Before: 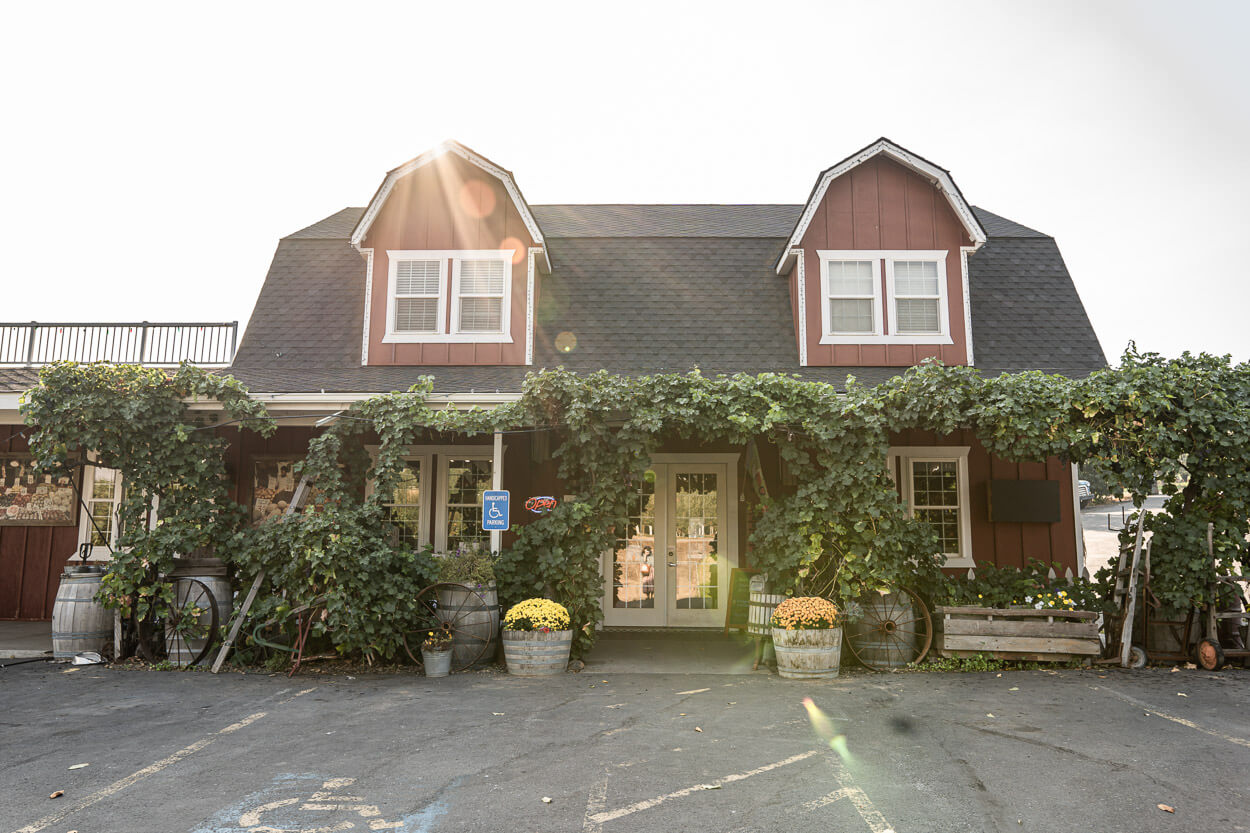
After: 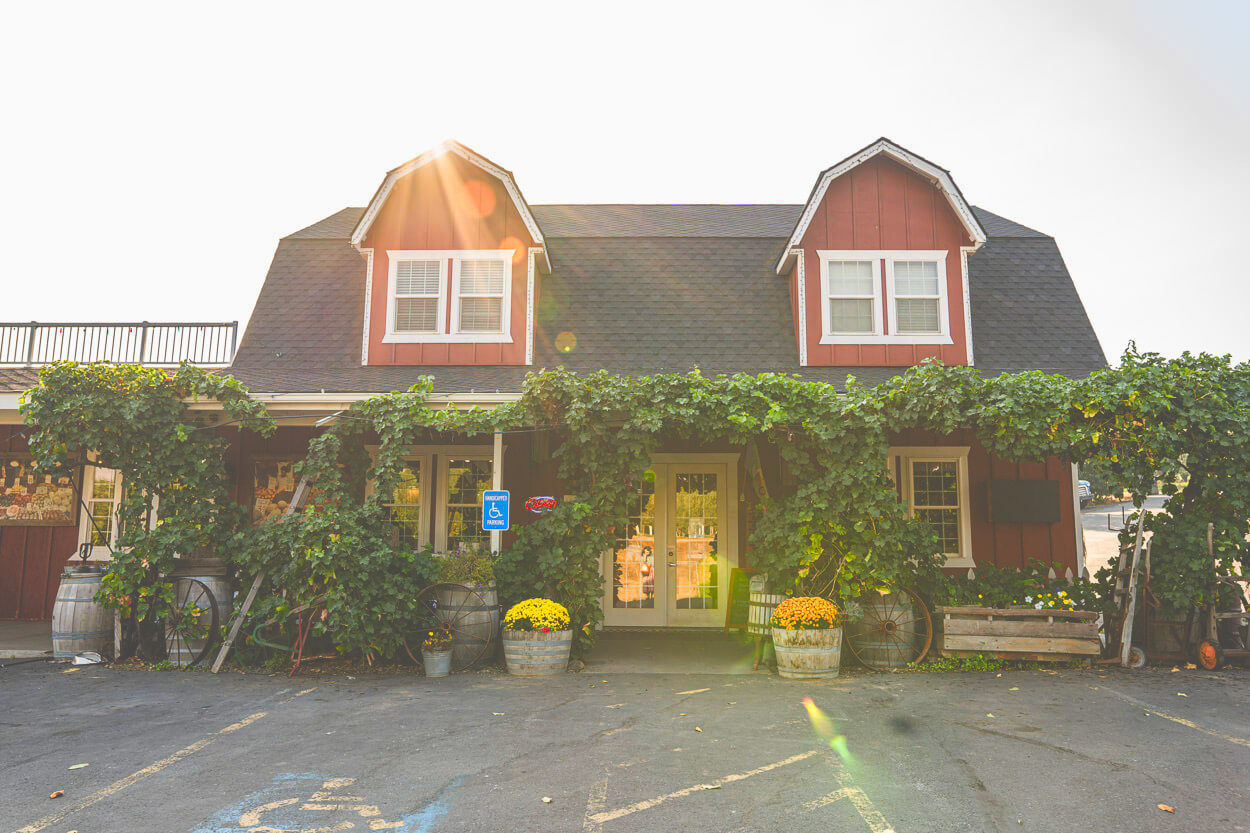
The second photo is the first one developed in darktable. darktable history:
exposure: black level correction -0.062, exposure -0.05 EV, compensate highlight preservation false
color correction: saturation 2.15
